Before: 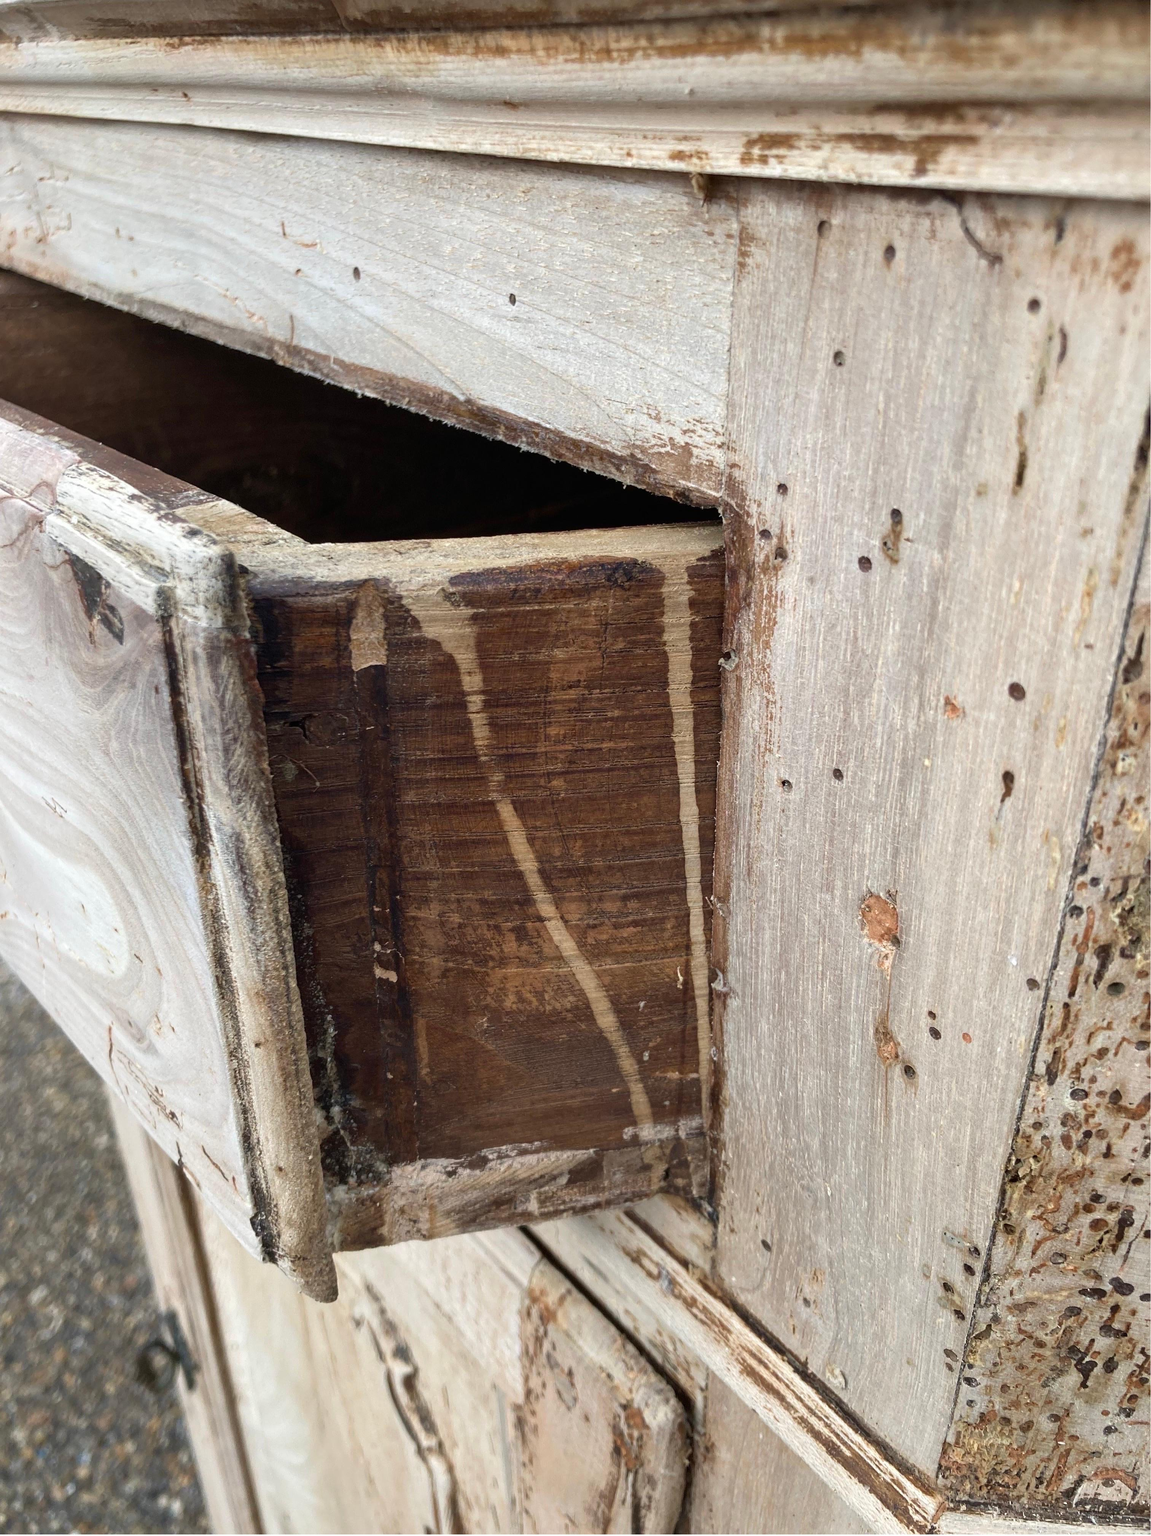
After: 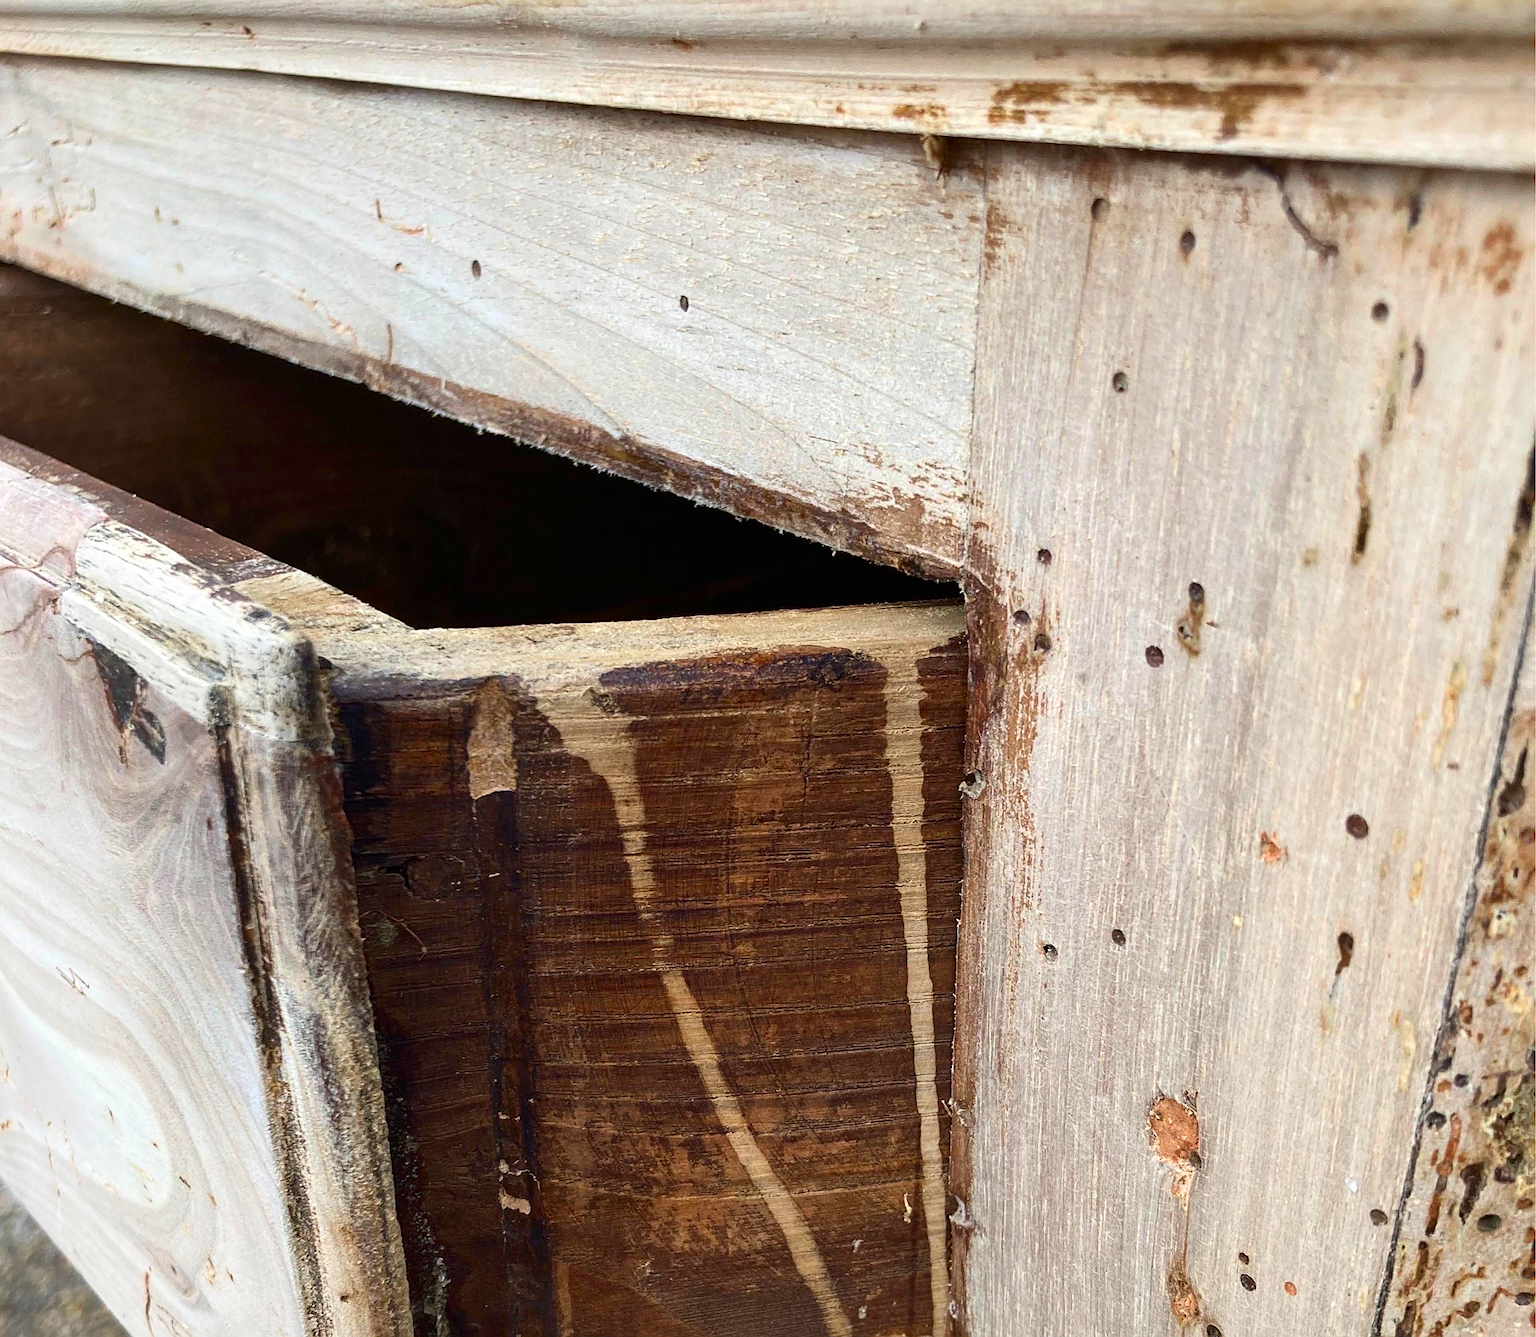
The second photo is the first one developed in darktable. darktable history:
contrast brightness saturation: contrast 0.161, saturation 0.332
crop and rotate: top 4.716%, bottom 29.974%
sharpen: on, module defaults
